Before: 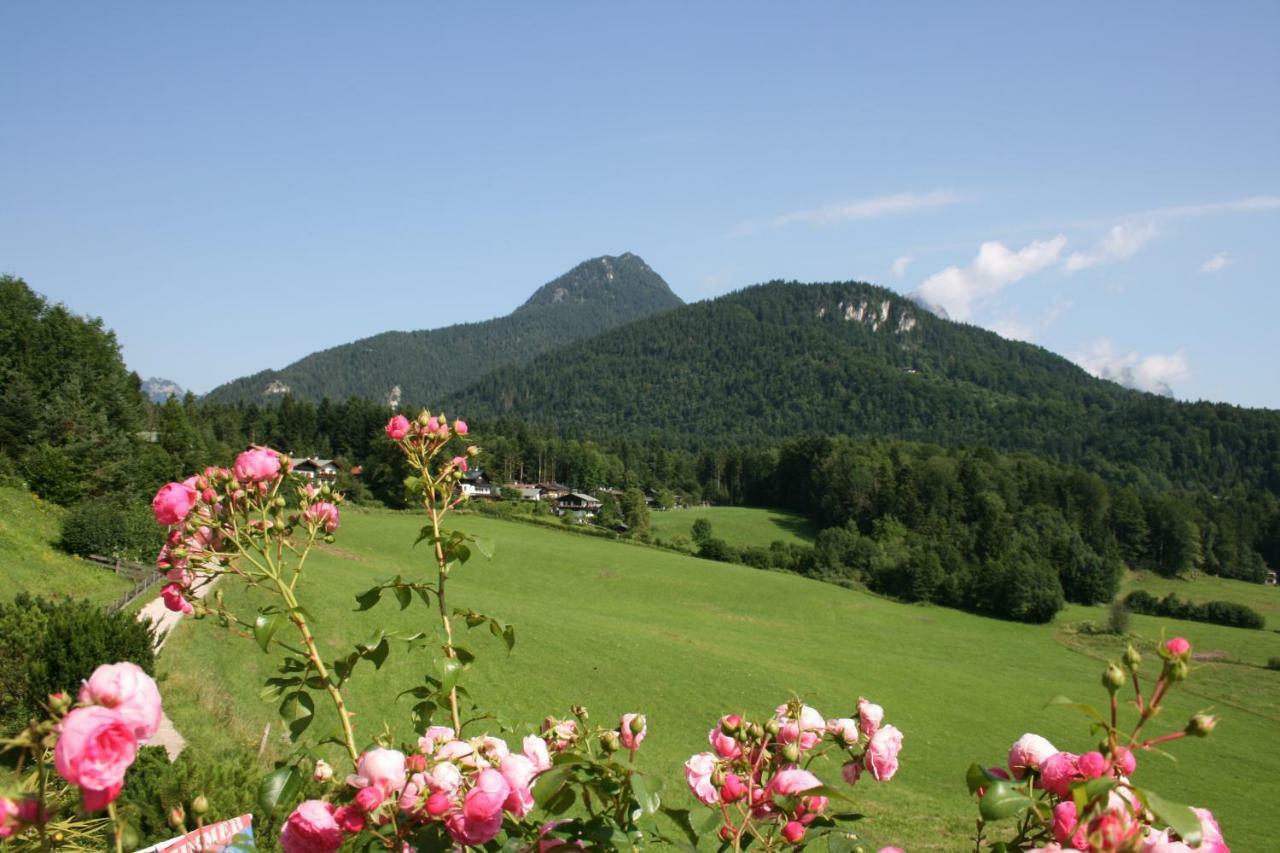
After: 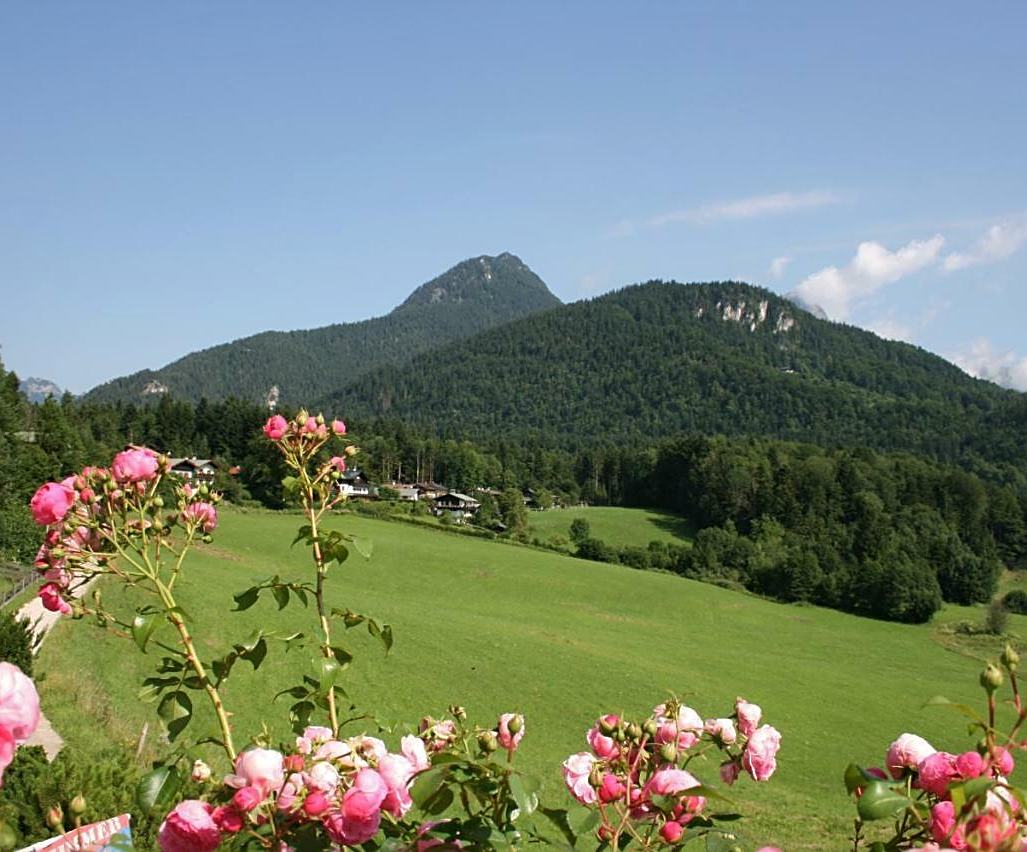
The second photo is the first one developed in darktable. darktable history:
sharpen: on, module defaults
crop and rotate: left 9.603%, right 10.14%
shadows and highlights: shadows 10.09, white point adjustment 0.913, highlights -40.27
